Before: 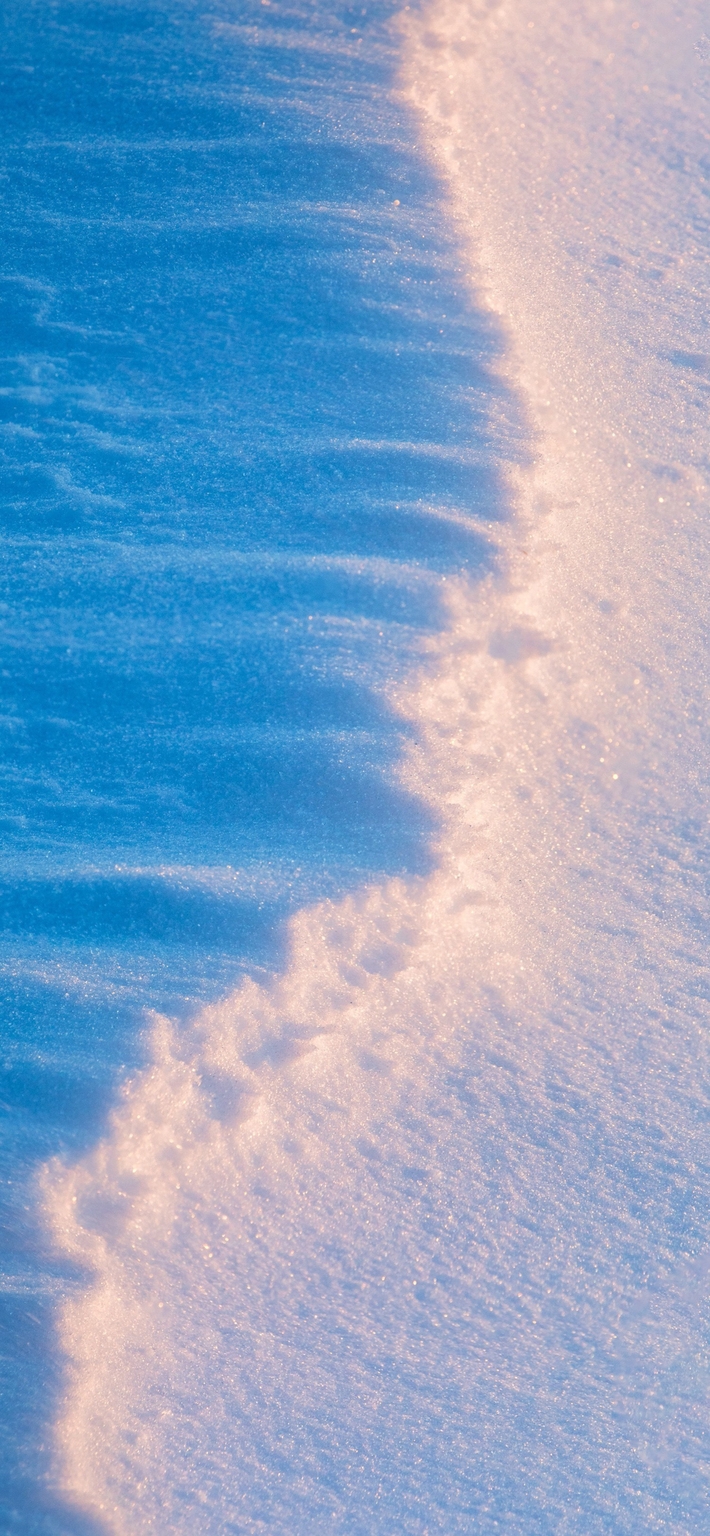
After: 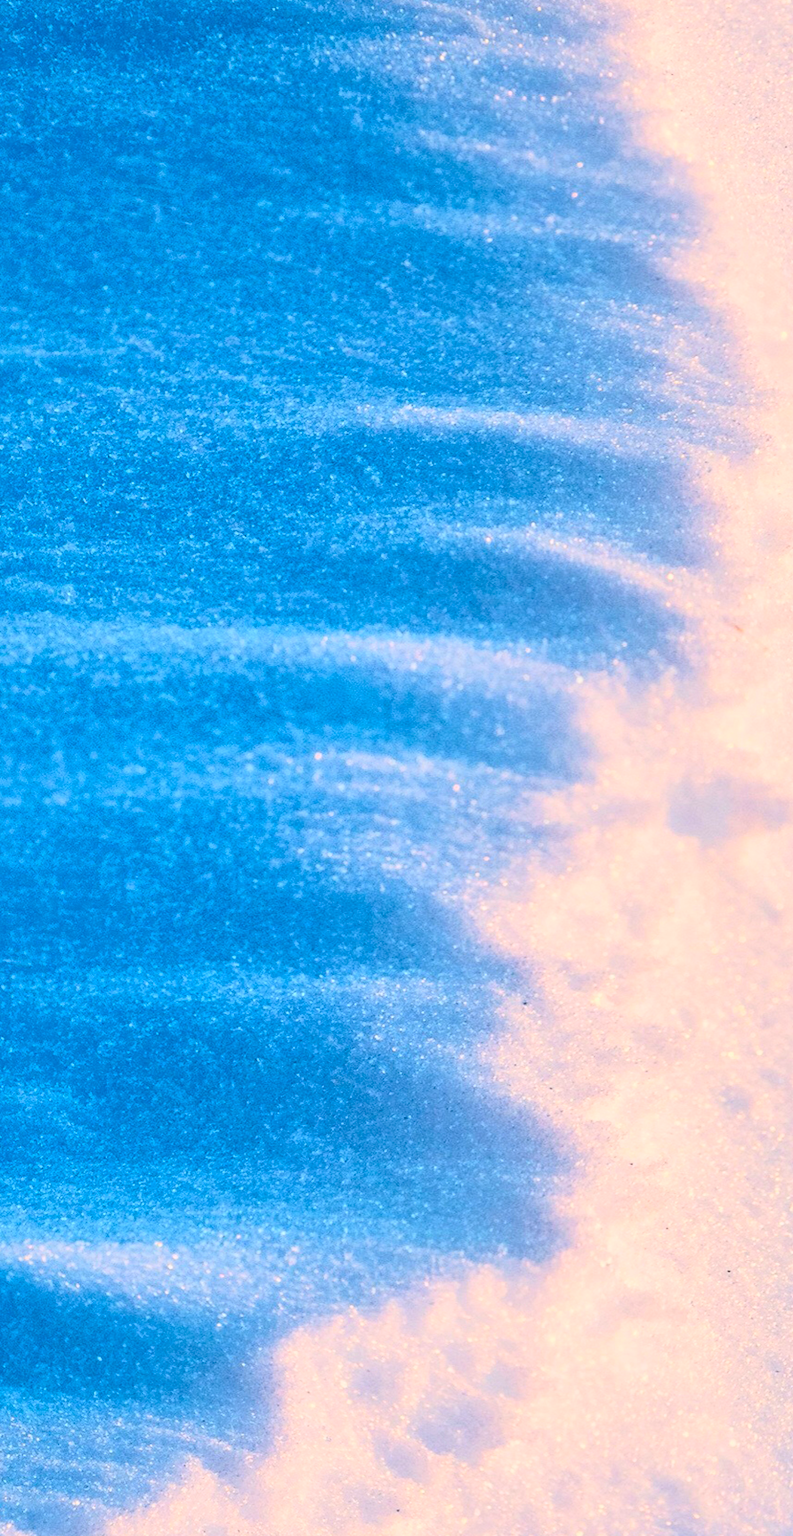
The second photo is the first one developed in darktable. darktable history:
contrast brightness saturation: contrast 0.413, brightness 0.05, saturation 0.252
crop: left 20.915%, top 15.121%, right 21.959%, bottom 33.855%
shadows and highlights: shadows -20.28, white point adjustment -1.86, highlights -35.16
